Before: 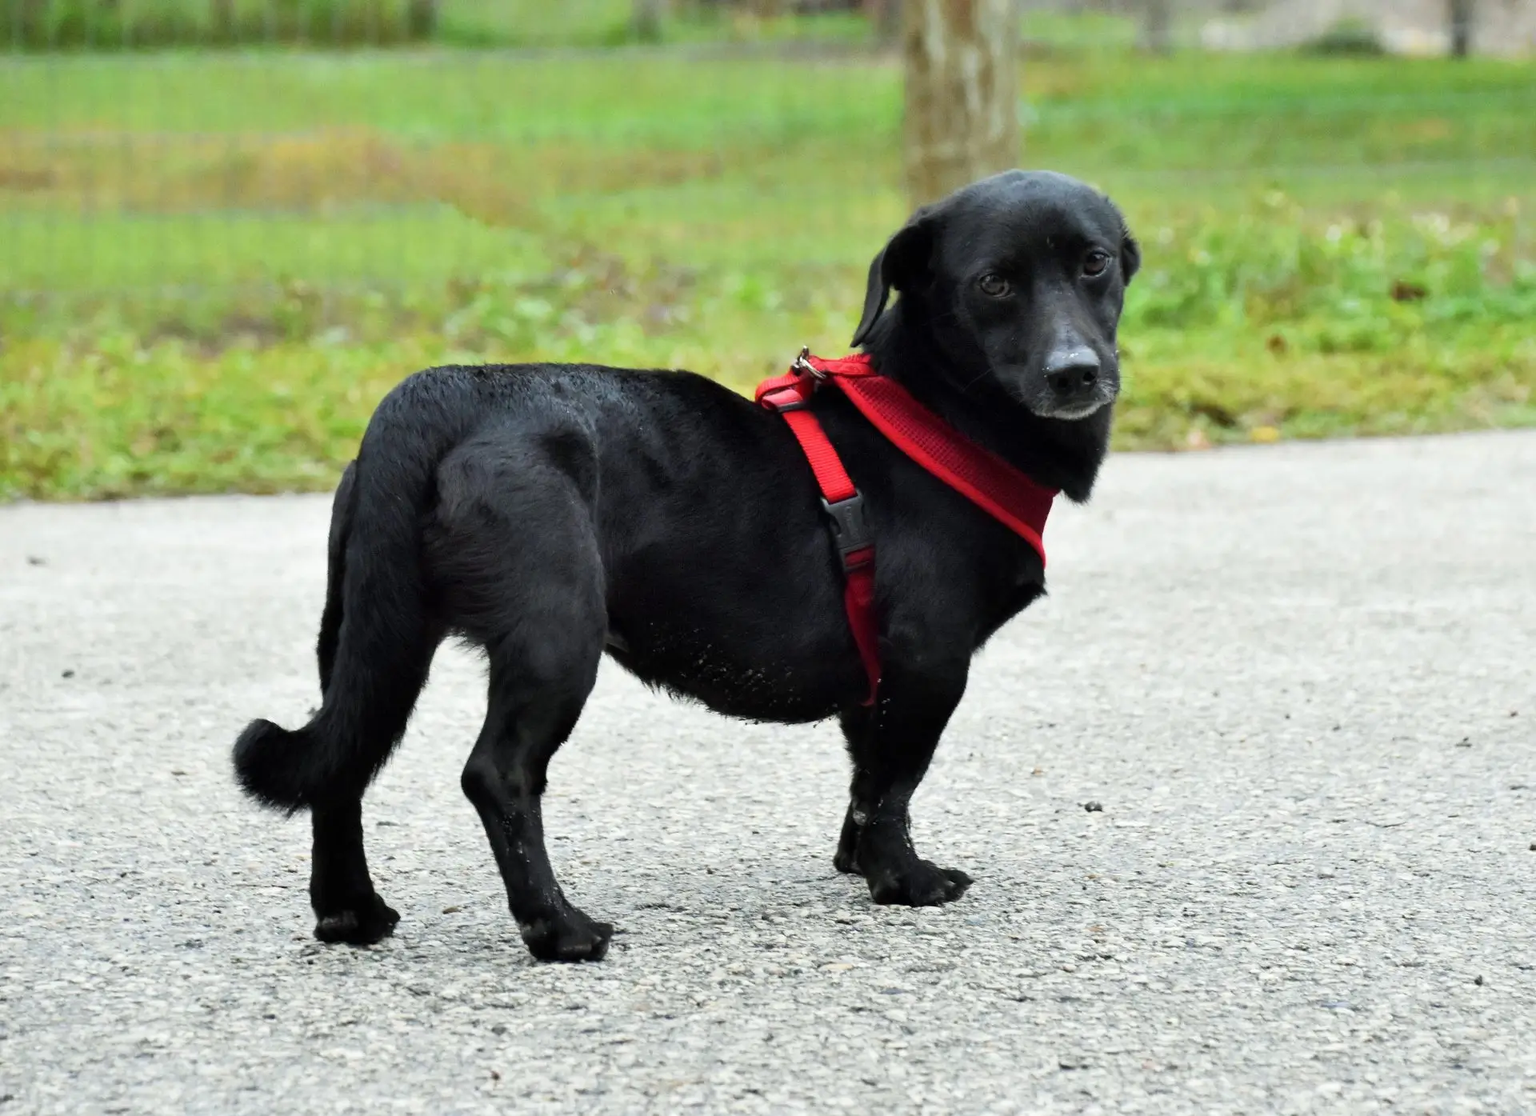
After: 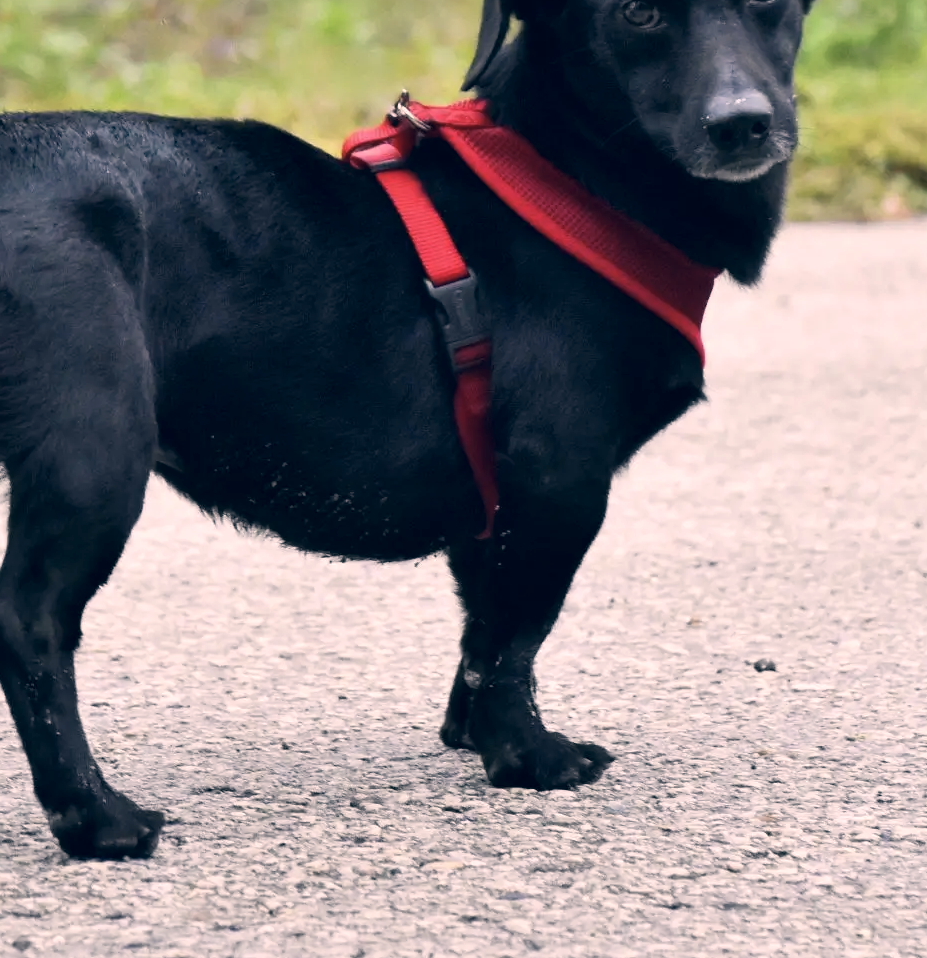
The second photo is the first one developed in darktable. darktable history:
crop: left 31.379%, top 24.658%, right 20.326%, bottom 6.628%
color correction: highlights a* 14.46, highlights b* 5.85, shadows a* -5.53, shadows b* -15.24, saturation 0.85
